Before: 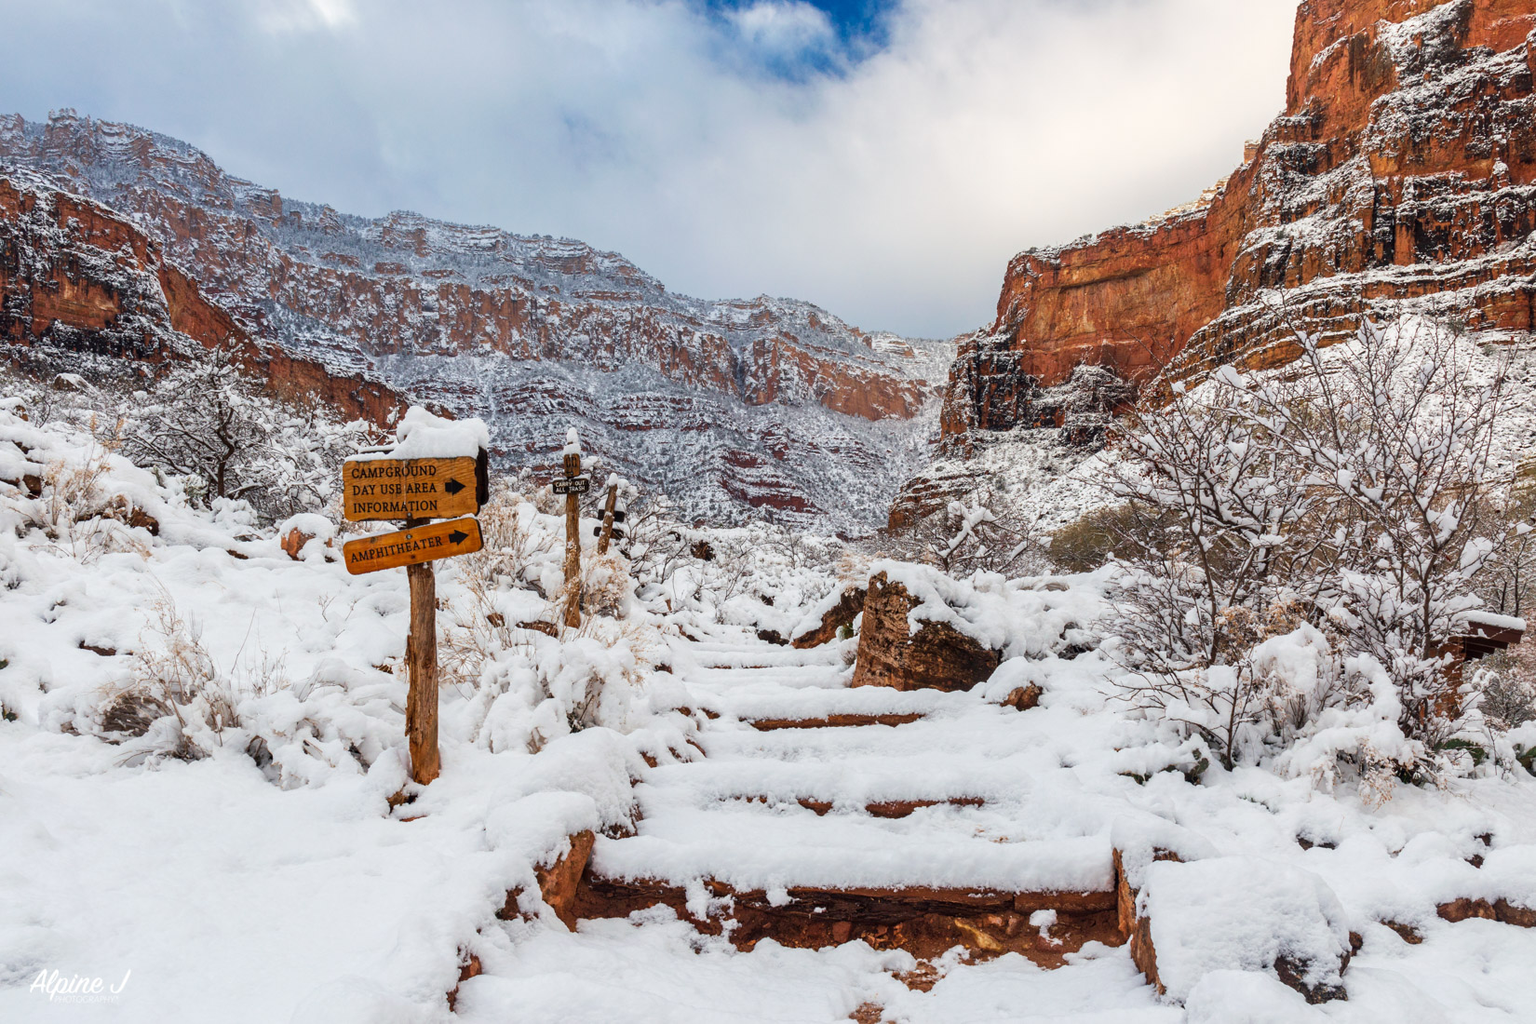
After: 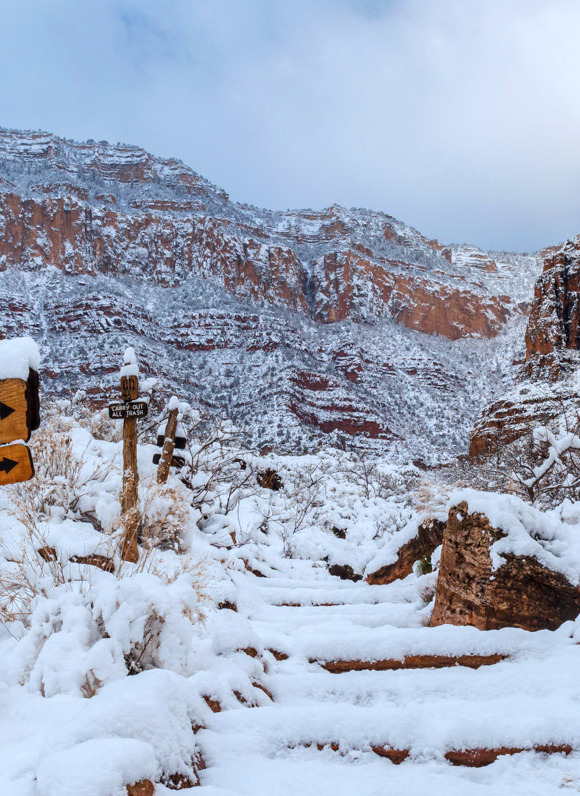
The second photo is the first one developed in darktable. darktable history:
color calibration: x 0.37, y 0.382, temperature 4313.32 K
crop and rotate: left 29.476%, top 10.214%, right 35.32%, bottom 17.333%
exposure: black level correction 0.001, compensate highlight preservation false
